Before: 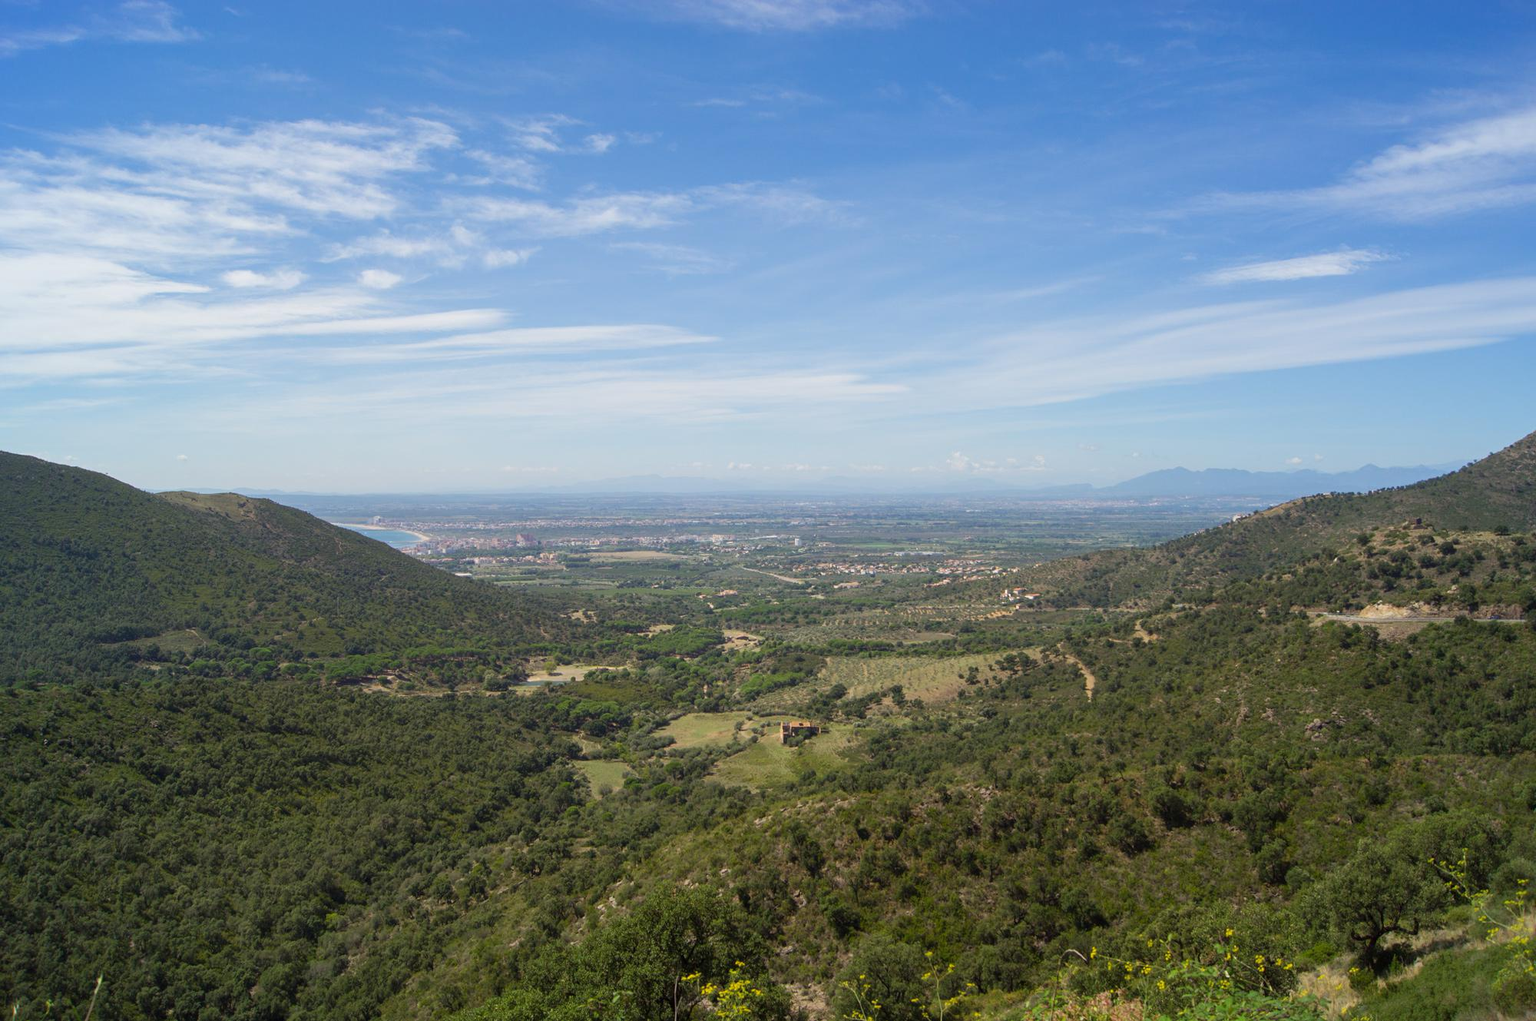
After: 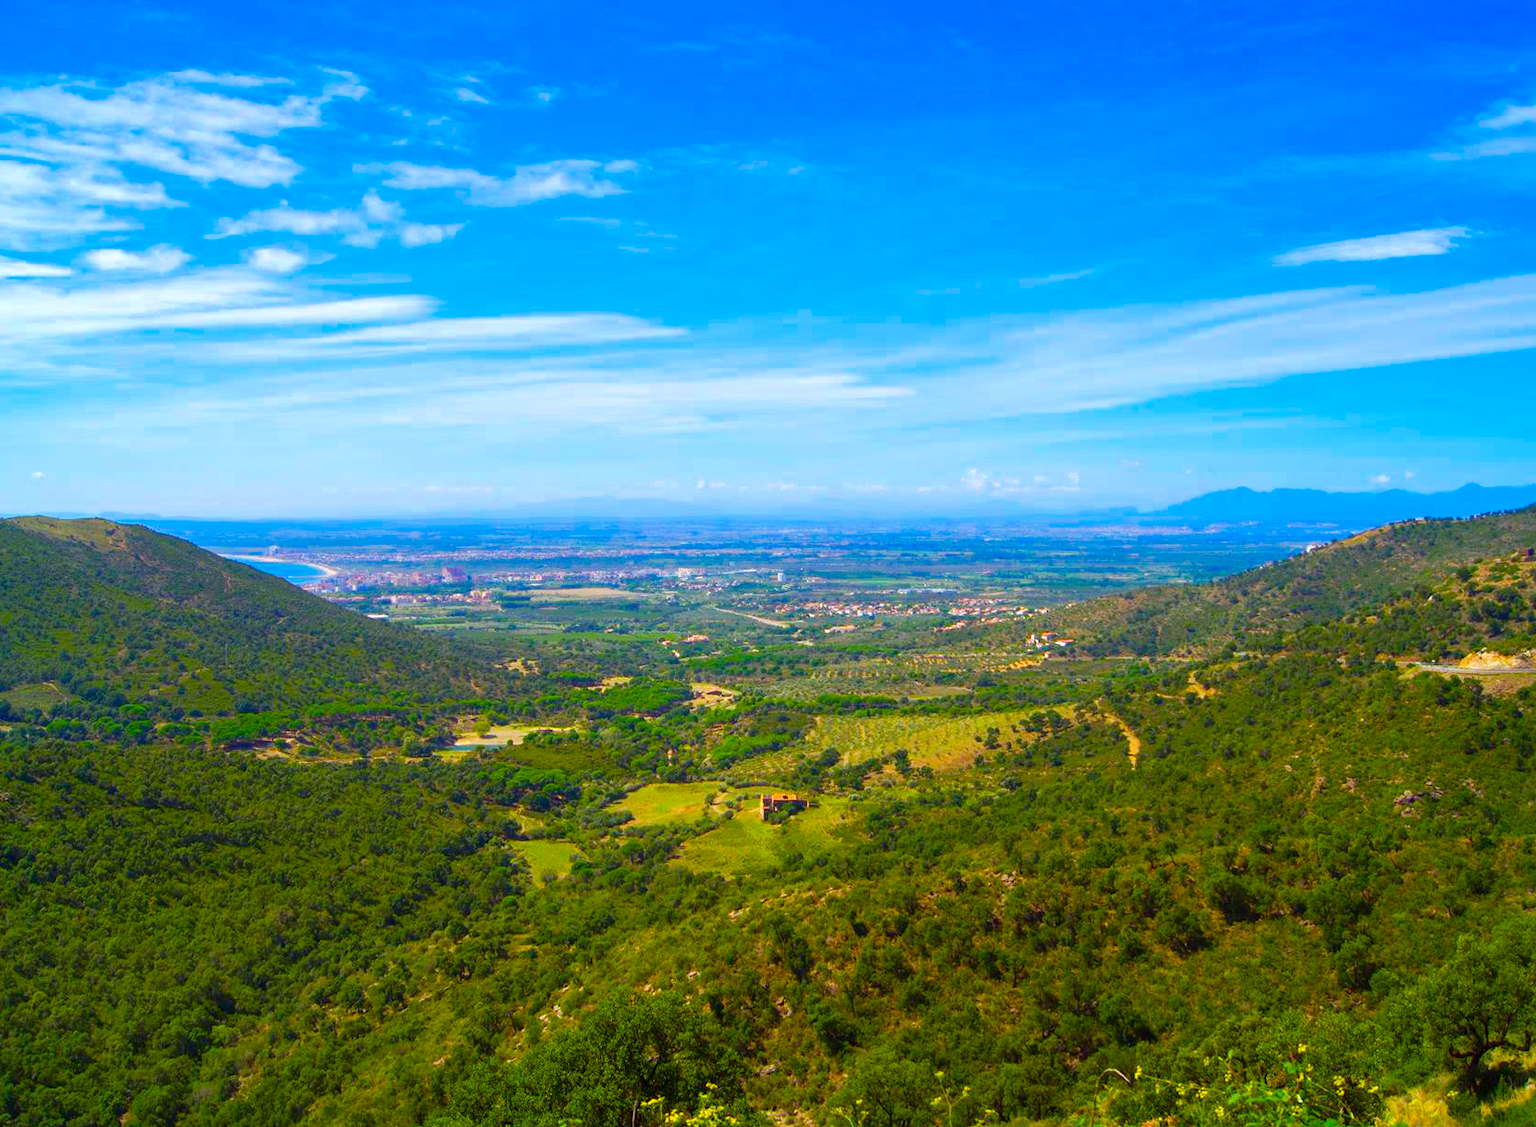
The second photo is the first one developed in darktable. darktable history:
color balance rgb: linear chroma grading › shadows 10%, linear chroma grading › highlights 10%, linear chroma grading › global chroma 15%, linear chroma grading › mid-tones 15%, perceptual saturation grading › global saturation 40%, perceptual saturation grading › highlights -25%, perceptual saturation grading › mid-tones 35%, perceptual saturation grading › shadows 35%, perceptual brilliance grading › global brilliance 11.29%, global vibrance 11.29%
color zones: curves: ch0 [(0, 0.613) (0.01, 0.613) (0.245, 0.448) (0.498, 0.529) (0.642, 0.665) (0.879, 0.777) (0.99, 0.613)]; ch1 [(0, 0) (0.143, 0) (0.286, 0) (0.429, 0) (0.571, 0) (0.714, 0) (0.857, 0)], mix -138.01%
white balance: red 0.974, blue 1.044
crop: left 9.807%, top 6.259%, right 7.334%, bottom 2.177%
